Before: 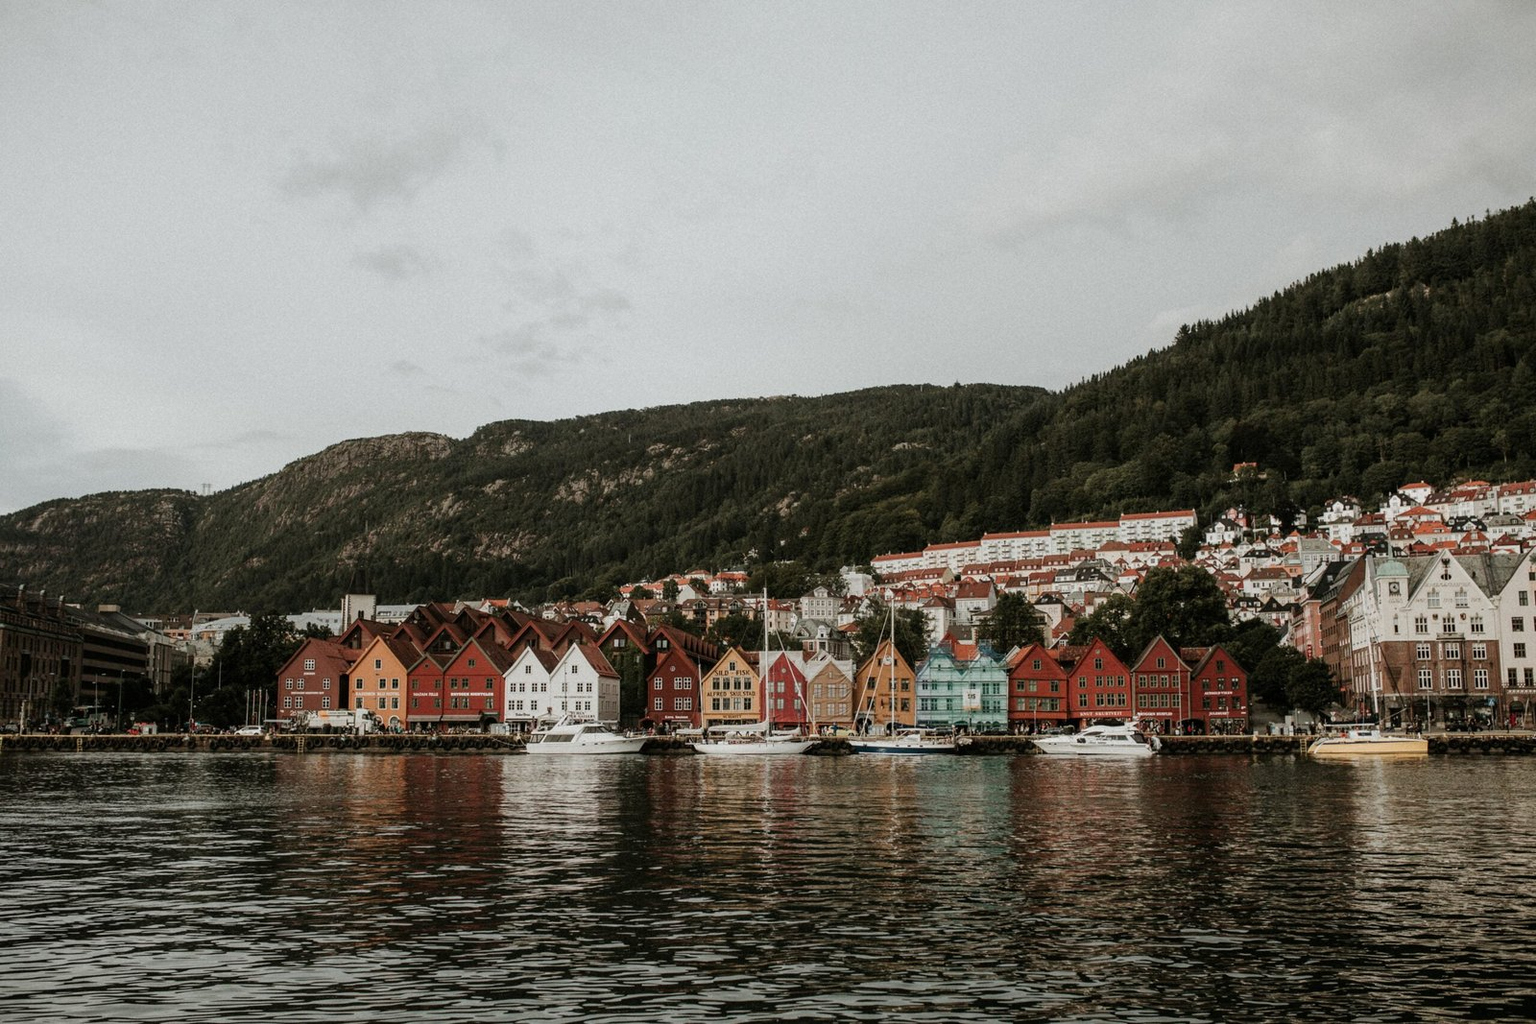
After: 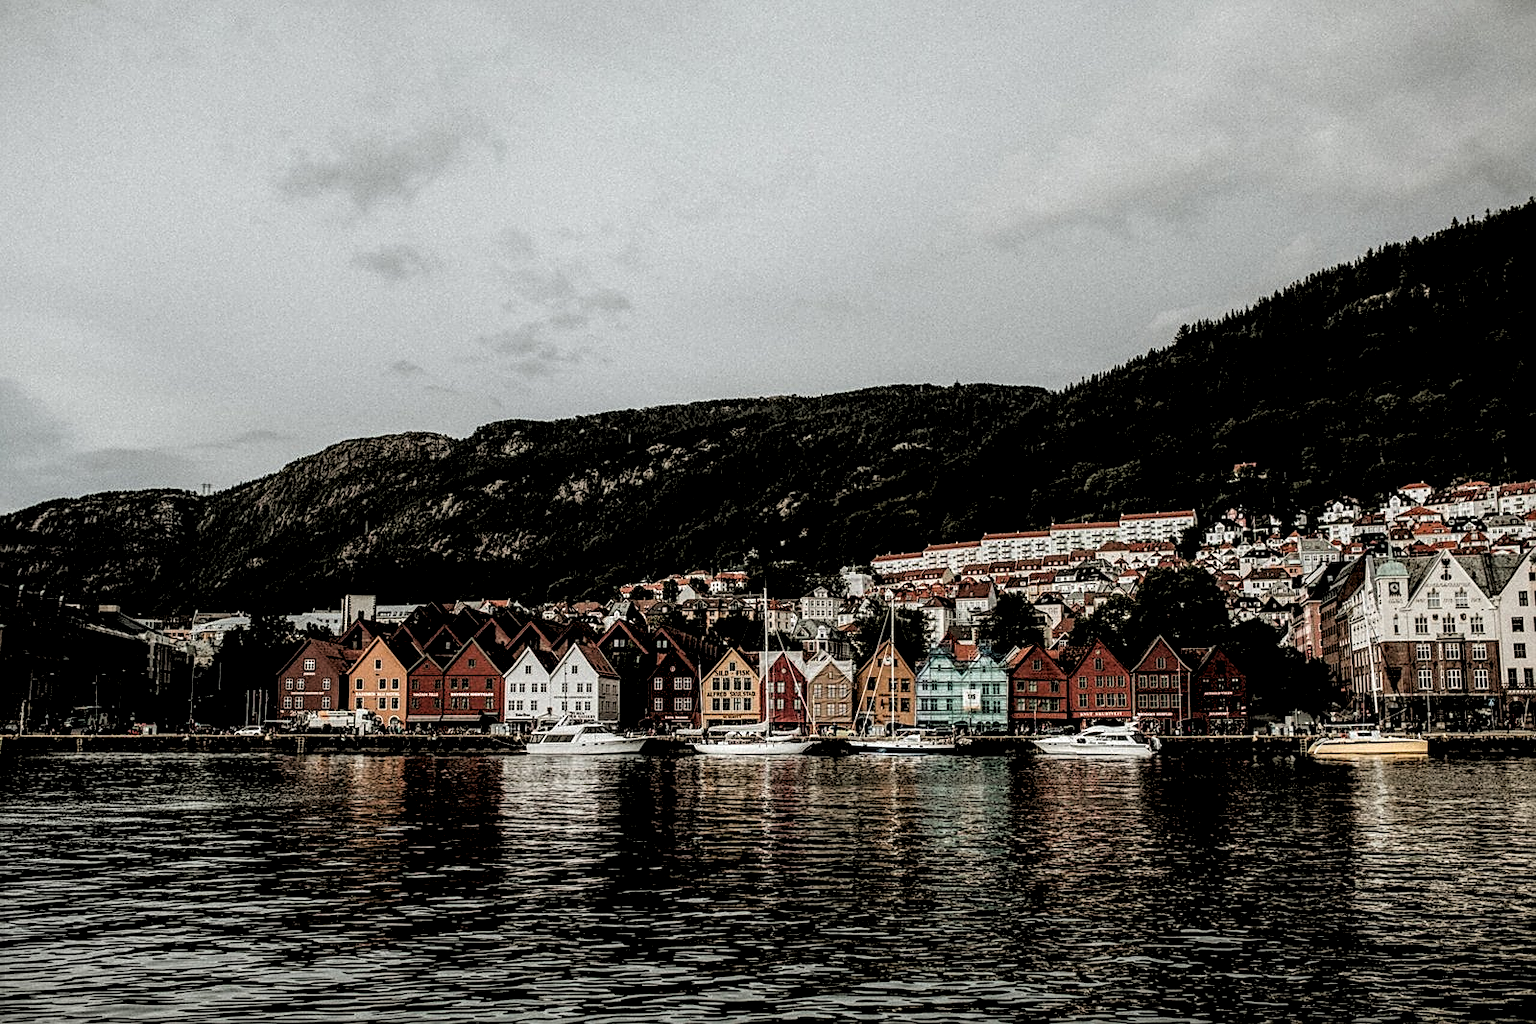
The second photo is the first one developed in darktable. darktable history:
sharpen: on, module defaults
rgb levels: levels [[0.034, 0.472, 0.904], [0, 0.5, 1], [0, 0.5, 1]]
local contrast: highlights 20%, shadows 70%, detail 170%
color correction: saturation 0.98
